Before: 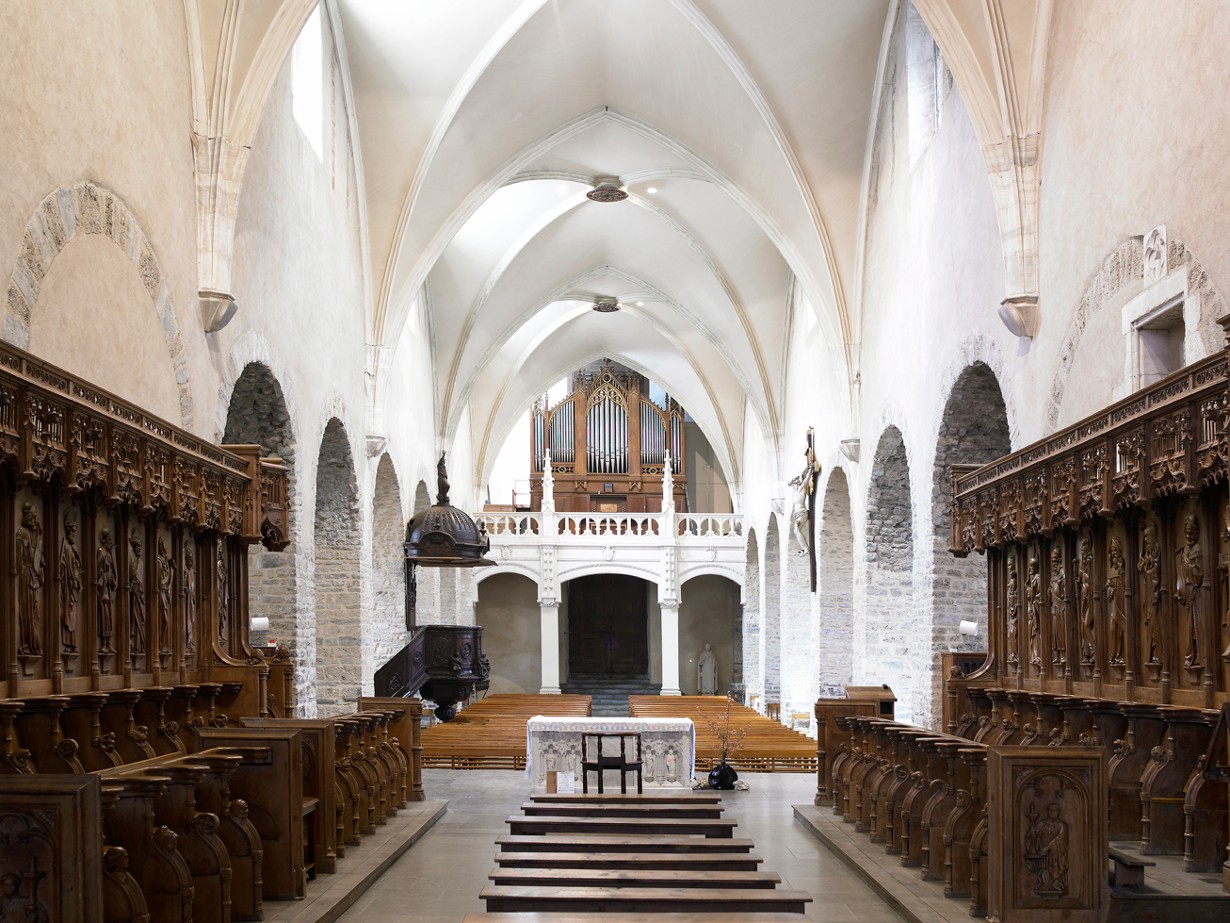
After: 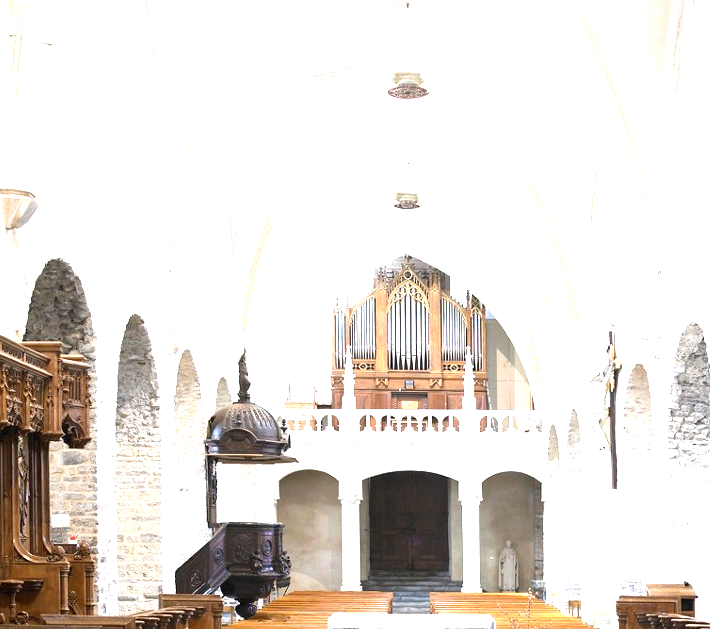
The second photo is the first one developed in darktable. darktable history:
crop: left 16.202%, top 11.208%, right 26.045%, bottom 20.557%
exposure: black level correction 0, exposure 1.625 EV, compensate exposure bias true, compensate highlight preservation false
